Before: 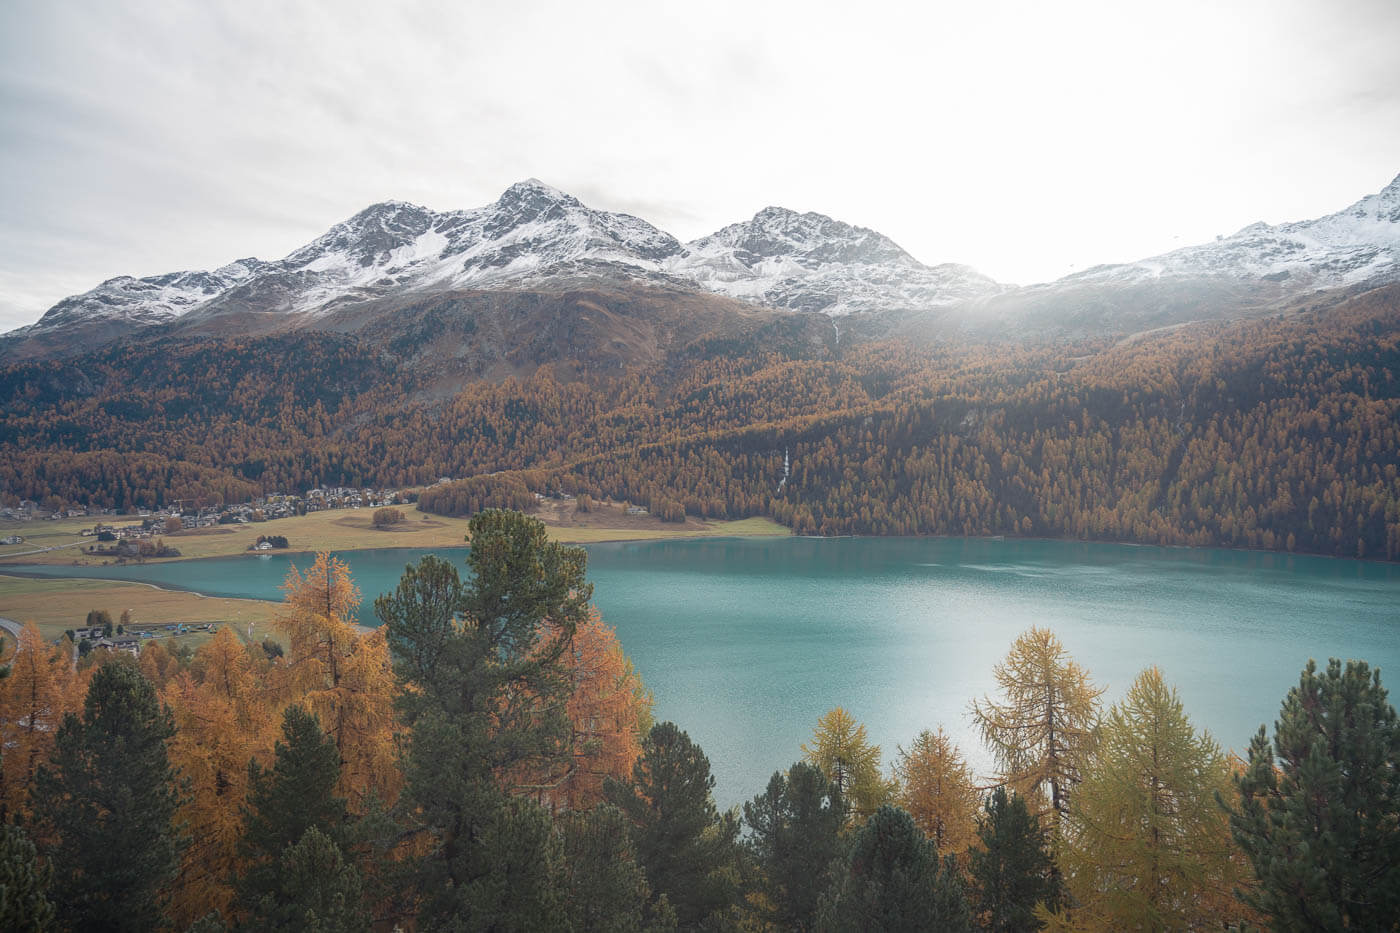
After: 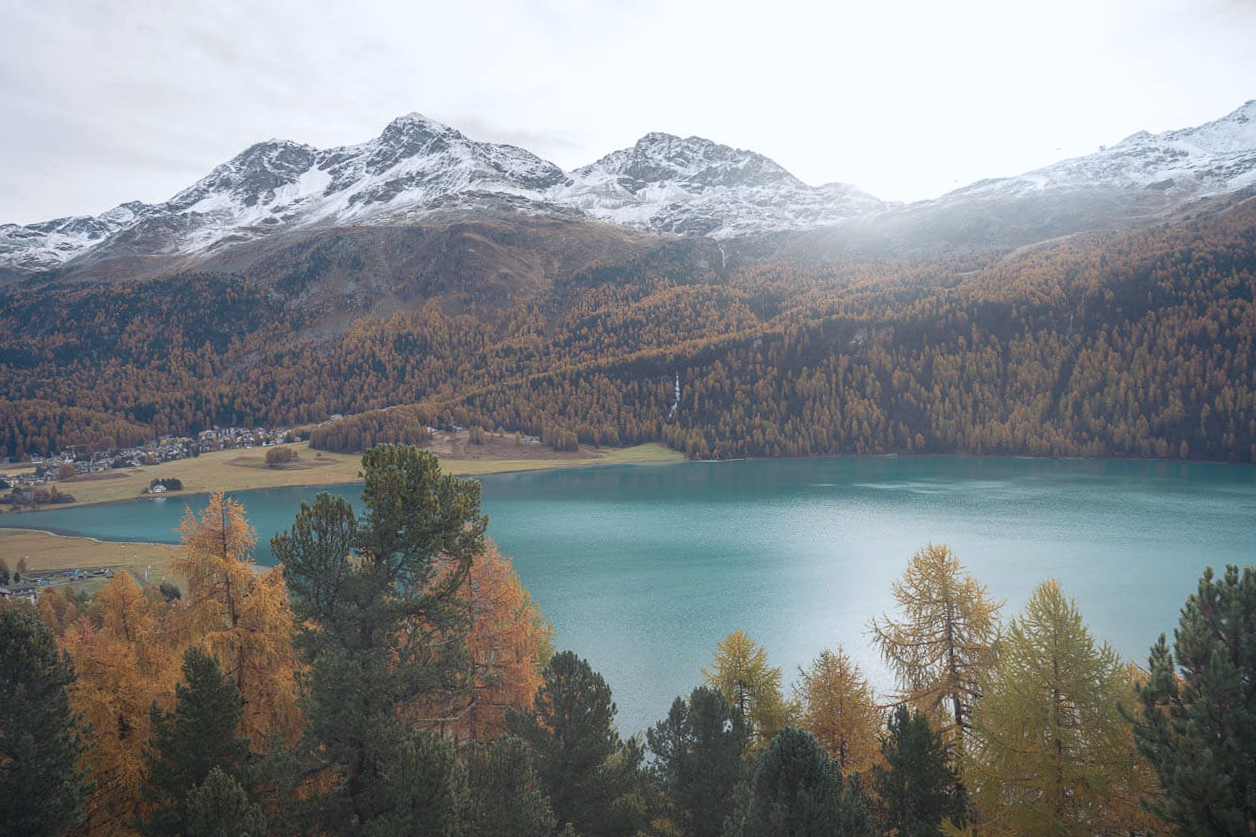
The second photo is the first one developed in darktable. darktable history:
white balance: red 0.976, blue 1.04
crop and rotate: angle 1.96°, left 5.673%, top 5.673%
